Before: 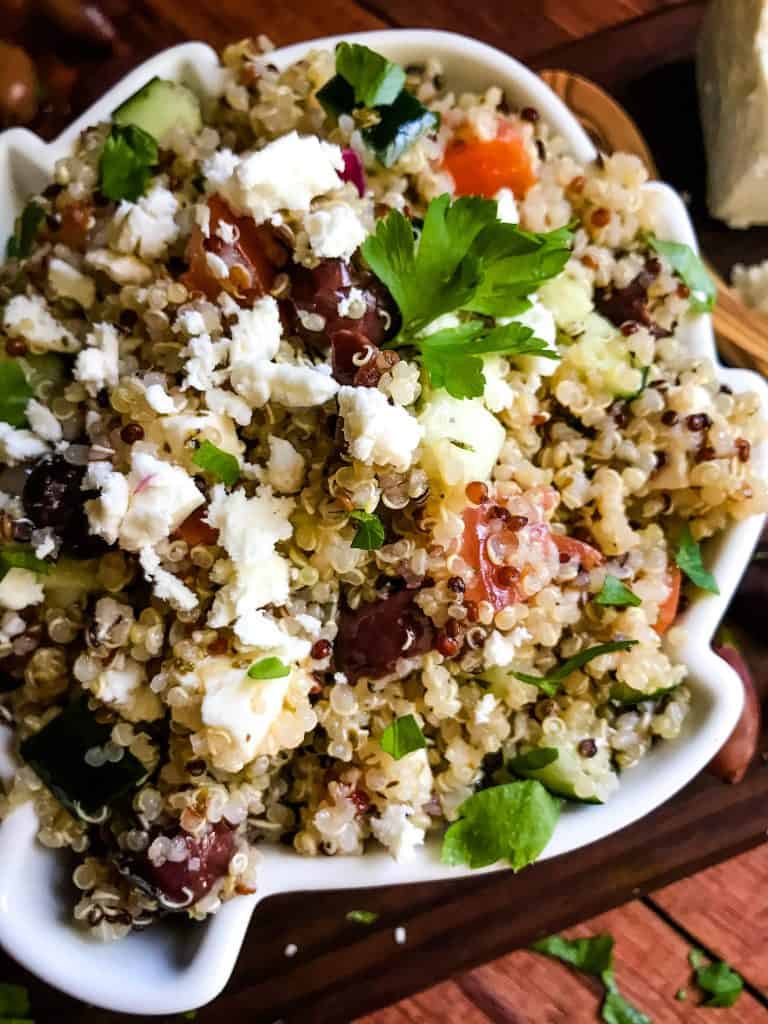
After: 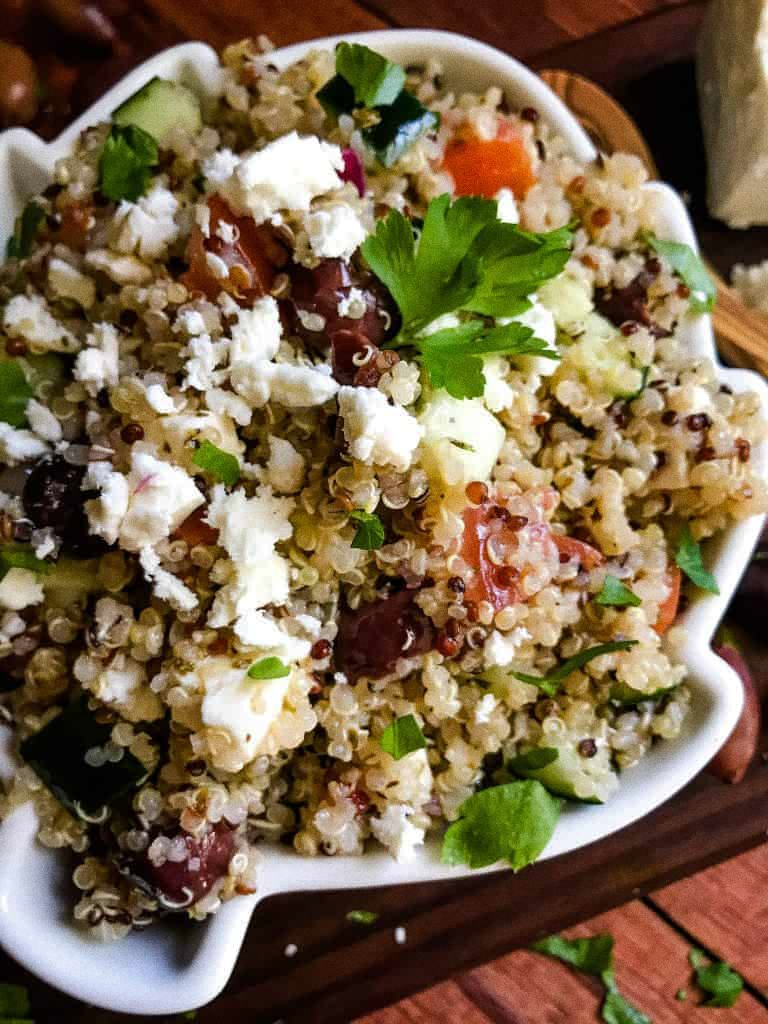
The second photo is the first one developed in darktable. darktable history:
base curve: curves: ch0 [(0, 0) (0.74, 0.67) (1, 1)]
grain: coarseness 0.09 ISO
